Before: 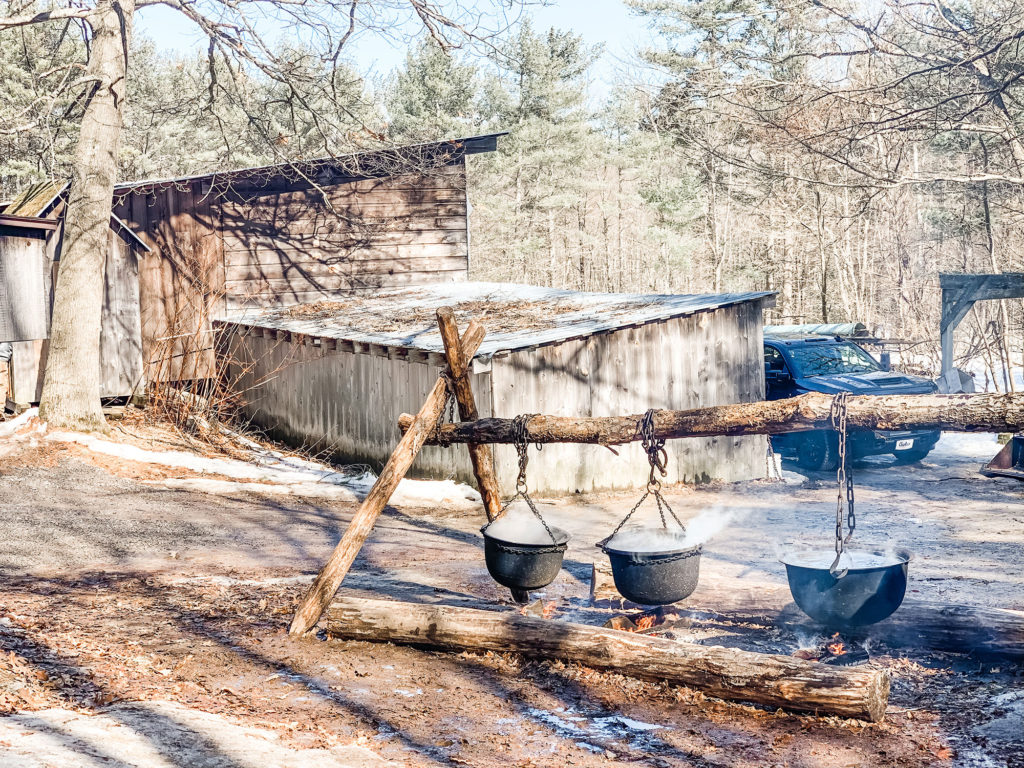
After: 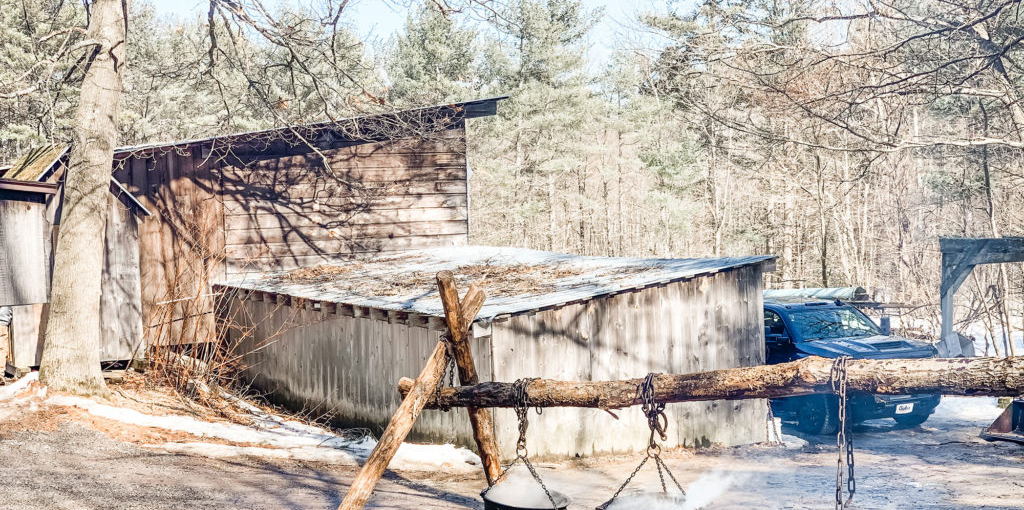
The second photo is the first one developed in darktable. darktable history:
crop and rotate: top 4.712%, bottom 28.774%
